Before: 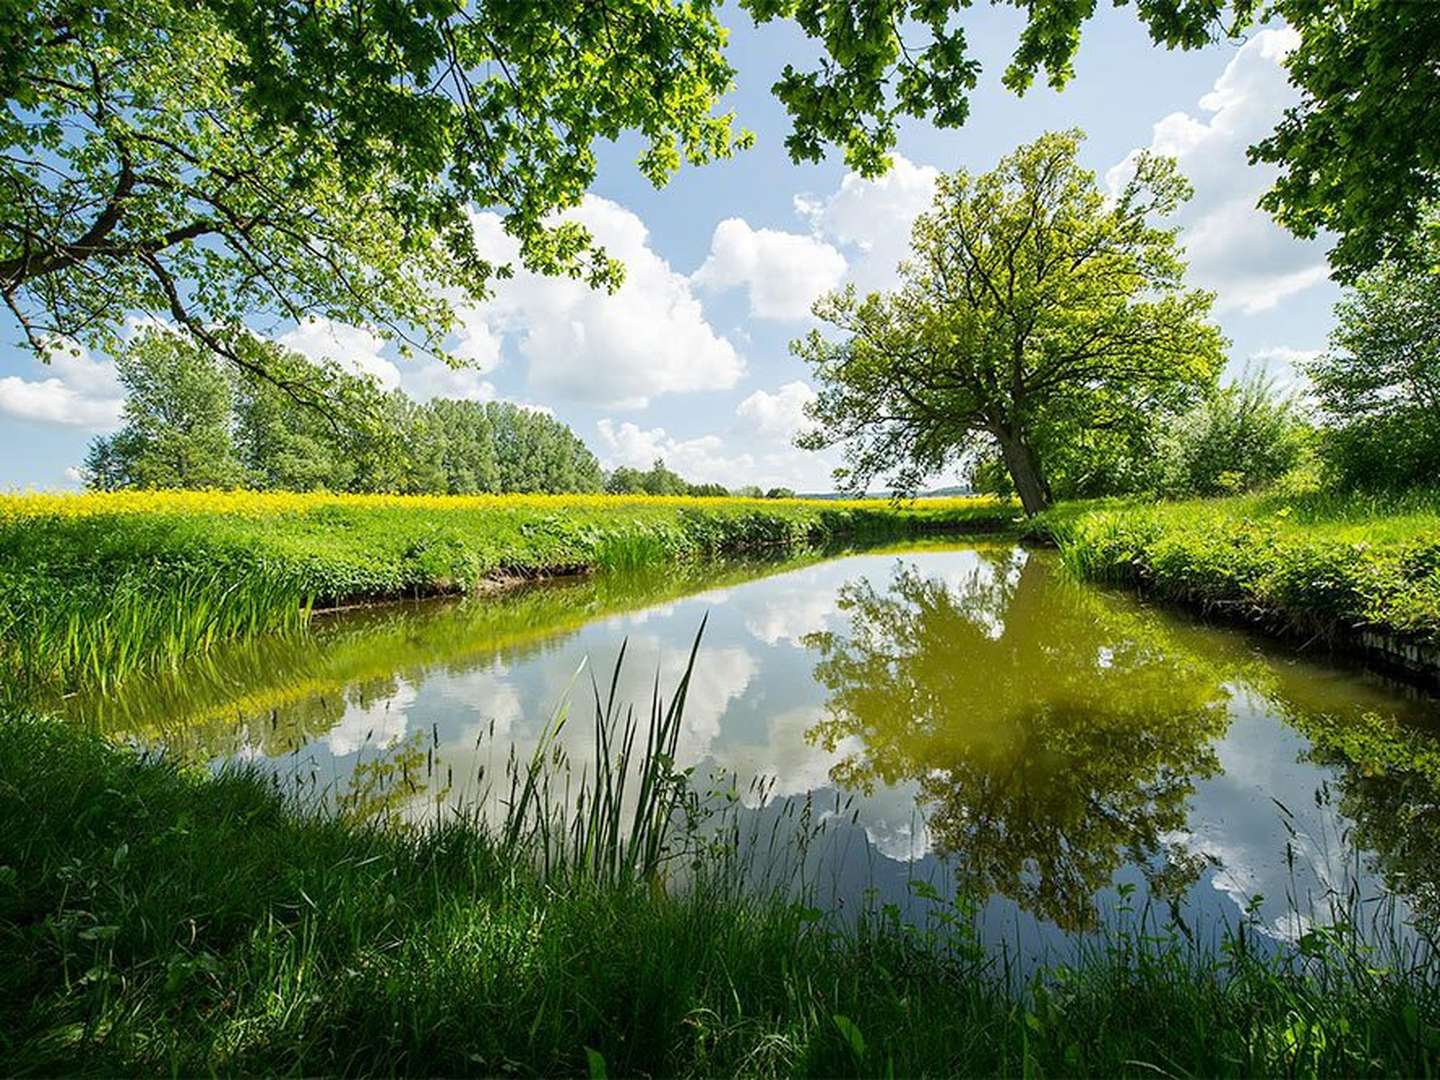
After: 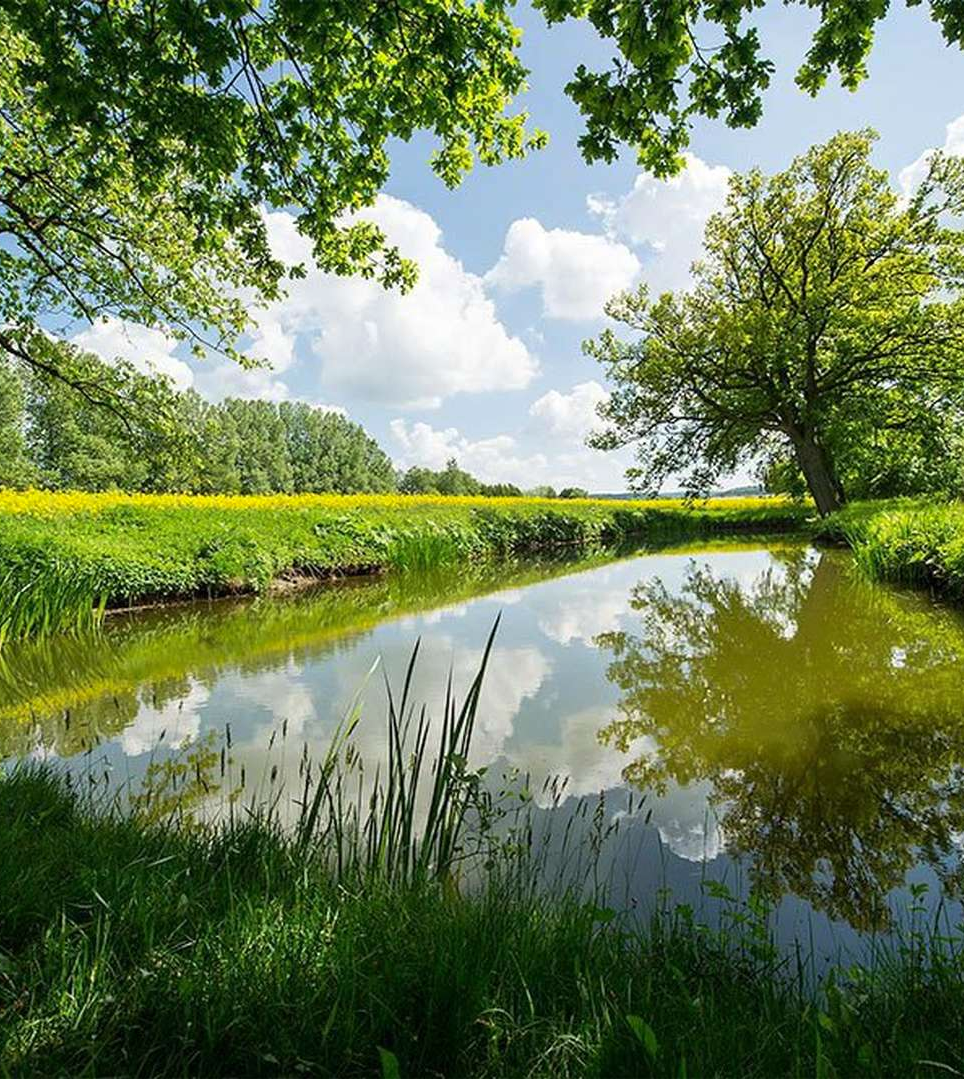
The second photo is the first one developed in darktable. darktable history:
base curve: curves: ch0 [(0, 0) (0.303, 0.277) (1, 1)], preserve colors none
crop and rotate: left 14.426%, right 18.614%
